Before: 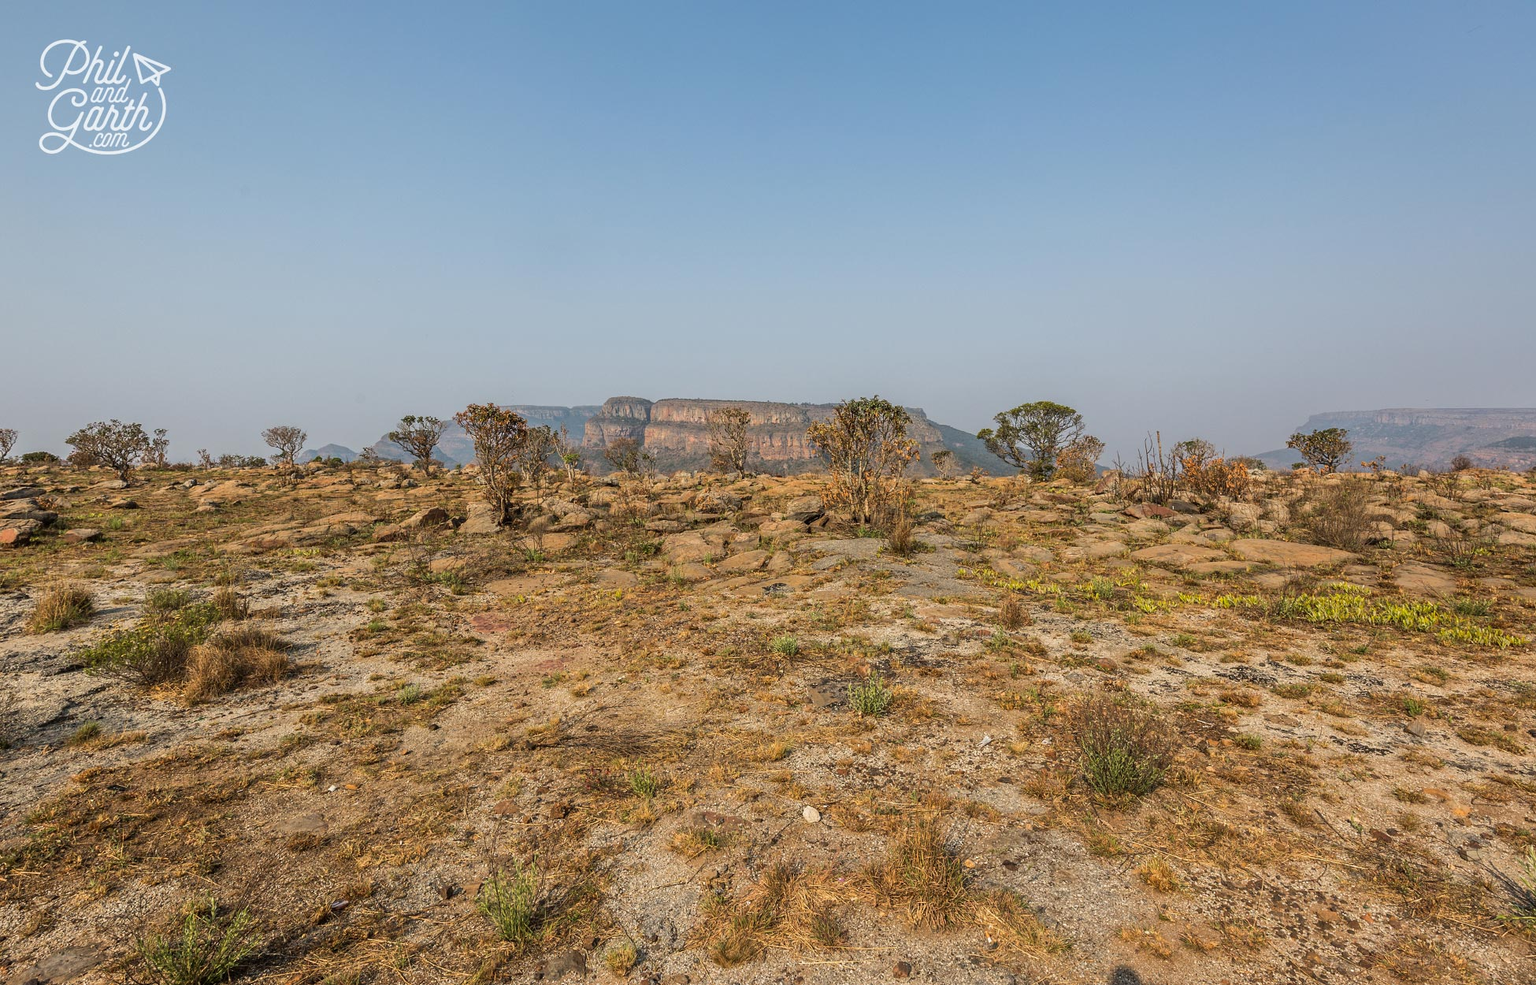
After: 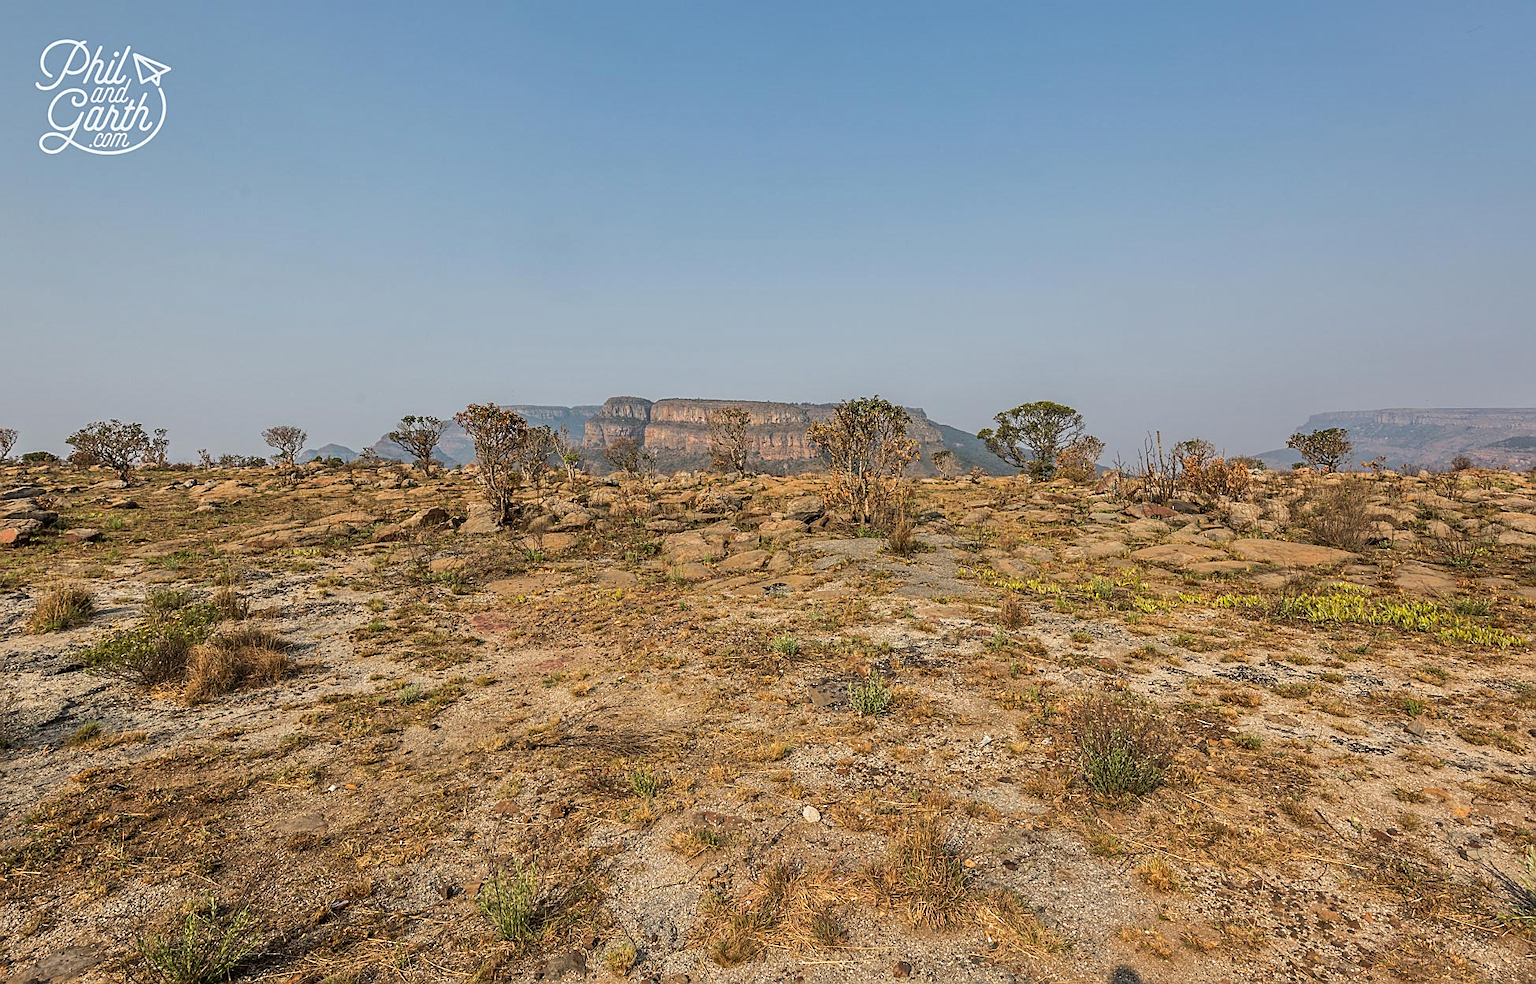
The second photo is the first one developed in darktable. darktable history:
shadows and highlights: shadows 11.94, white point adjustment 1.12, soften with gaussian
sharpen: on, module defaults
